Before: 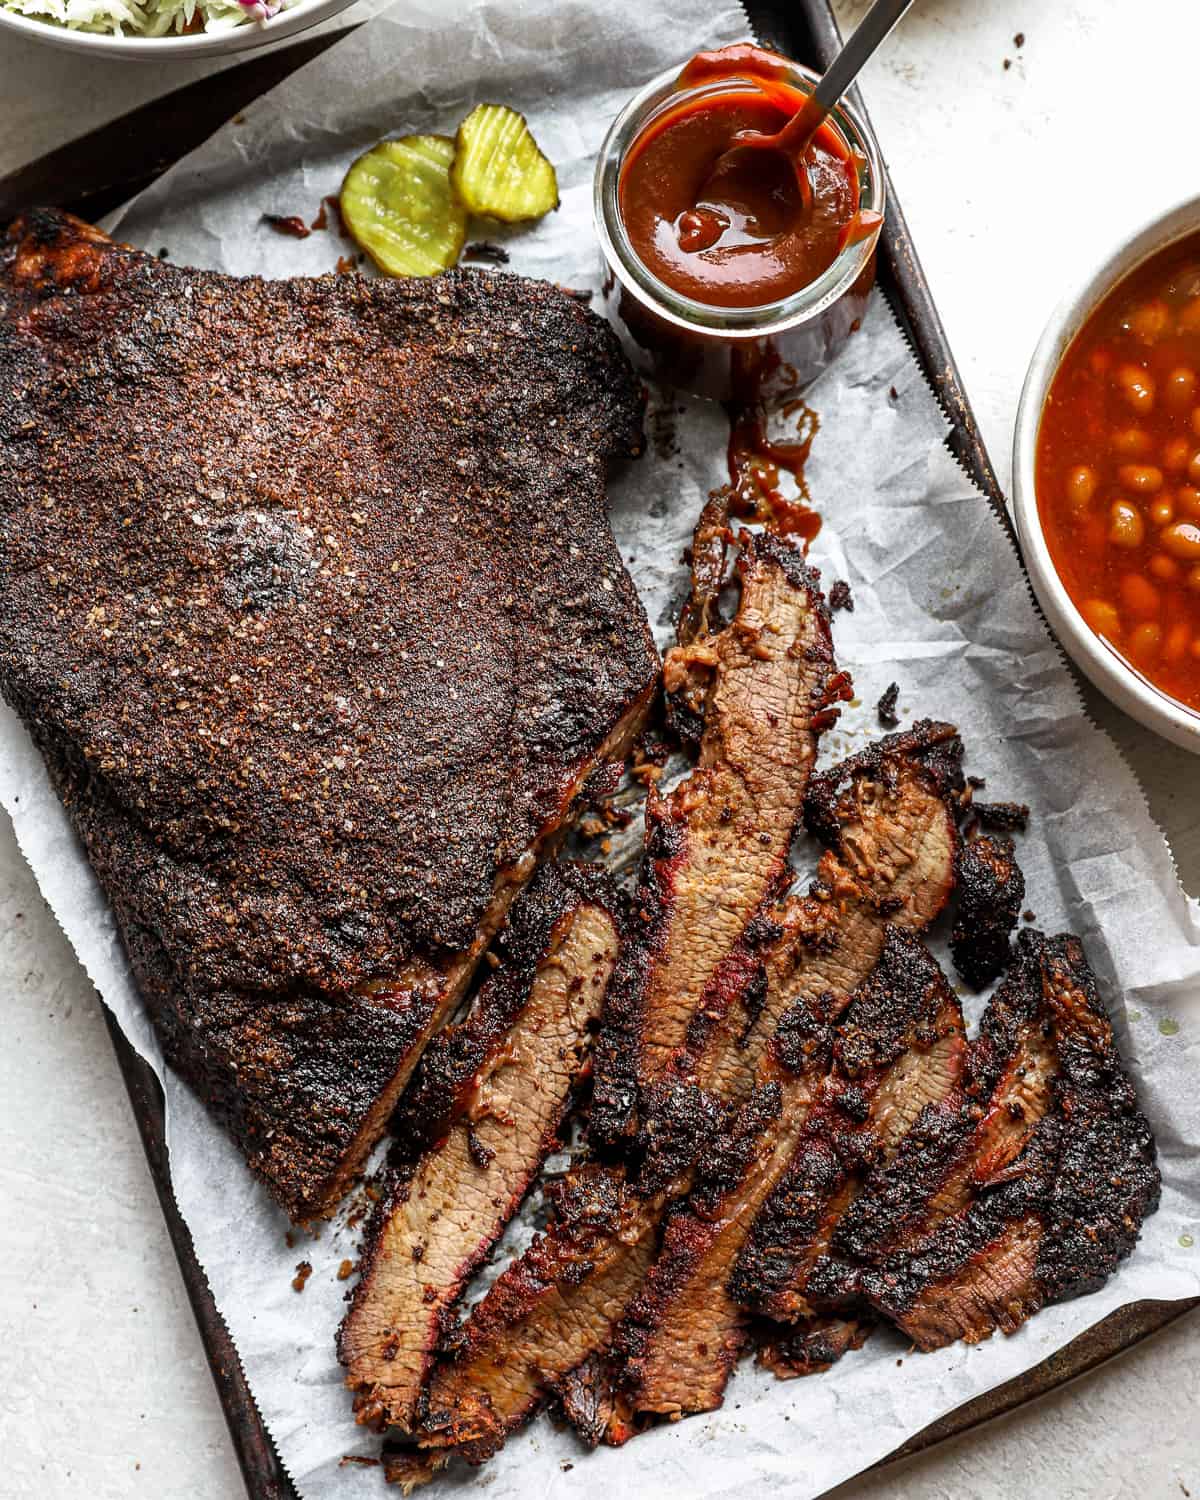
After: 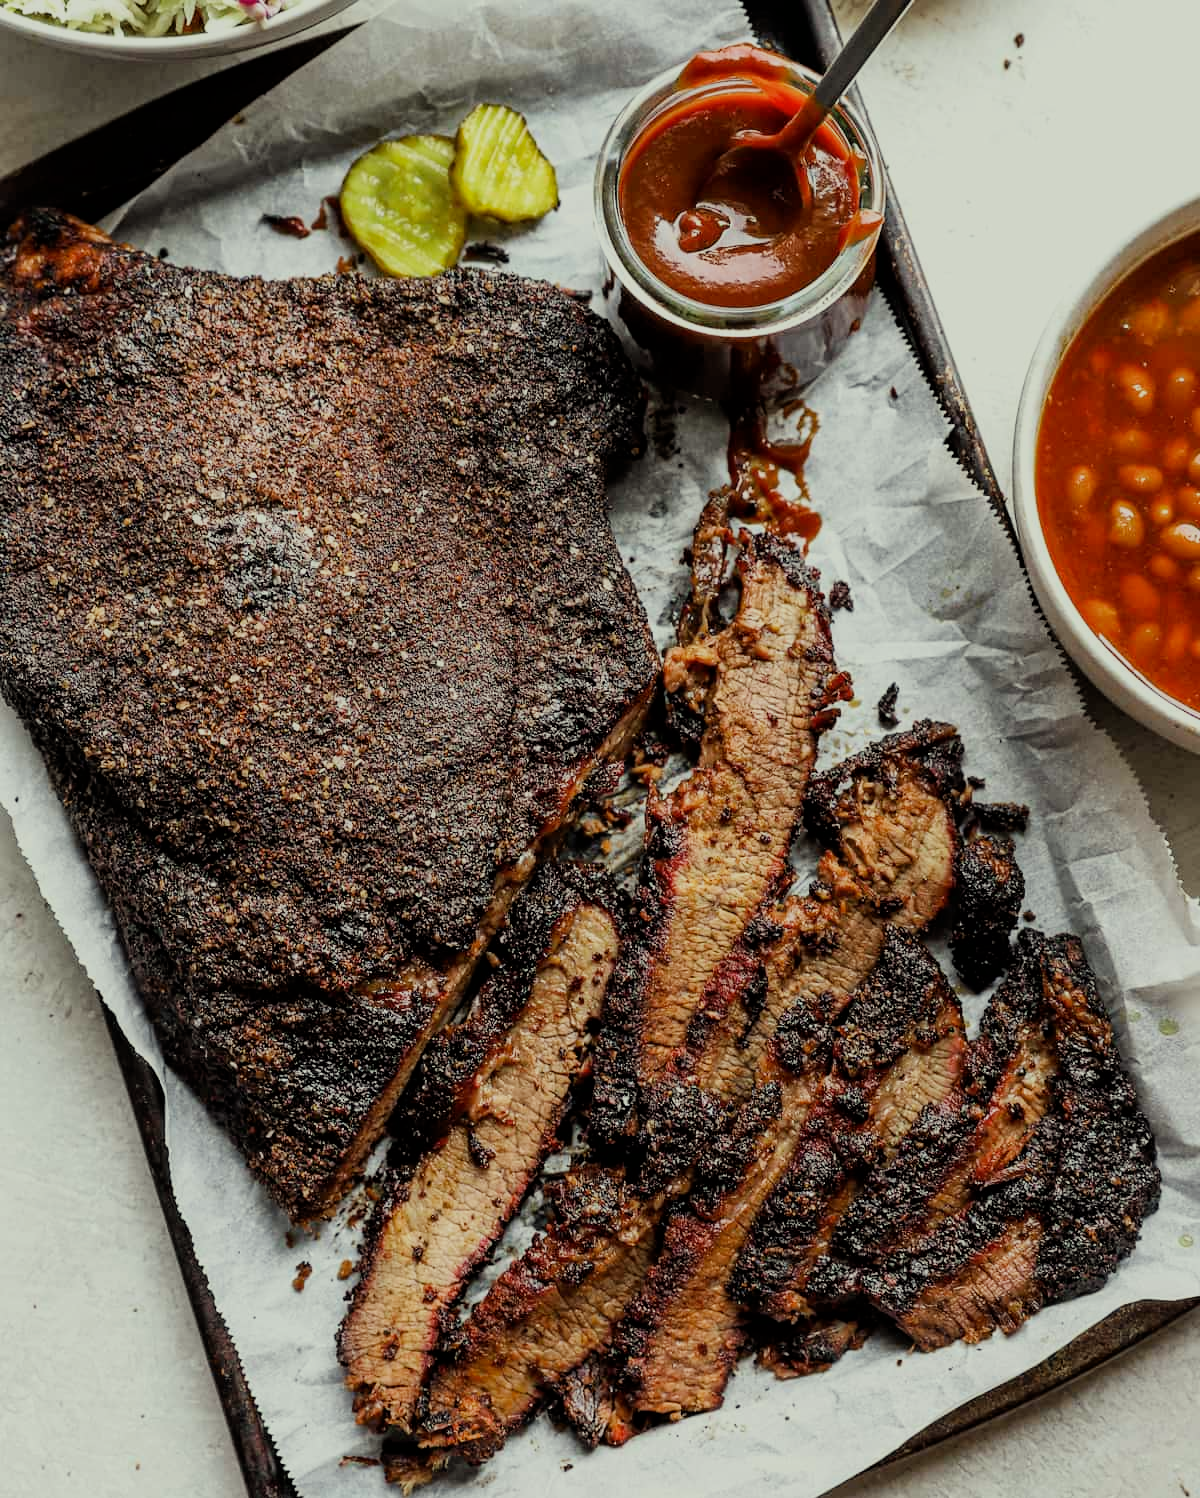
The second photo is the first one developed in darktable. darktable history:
color correction: highlights a* -4.34, highlights b* 6.77
crop: bottom 0.076%
filmic rgb: black relative exposure -7.65 EV, white relative exposure 4.56 EV, hardness 3.61
